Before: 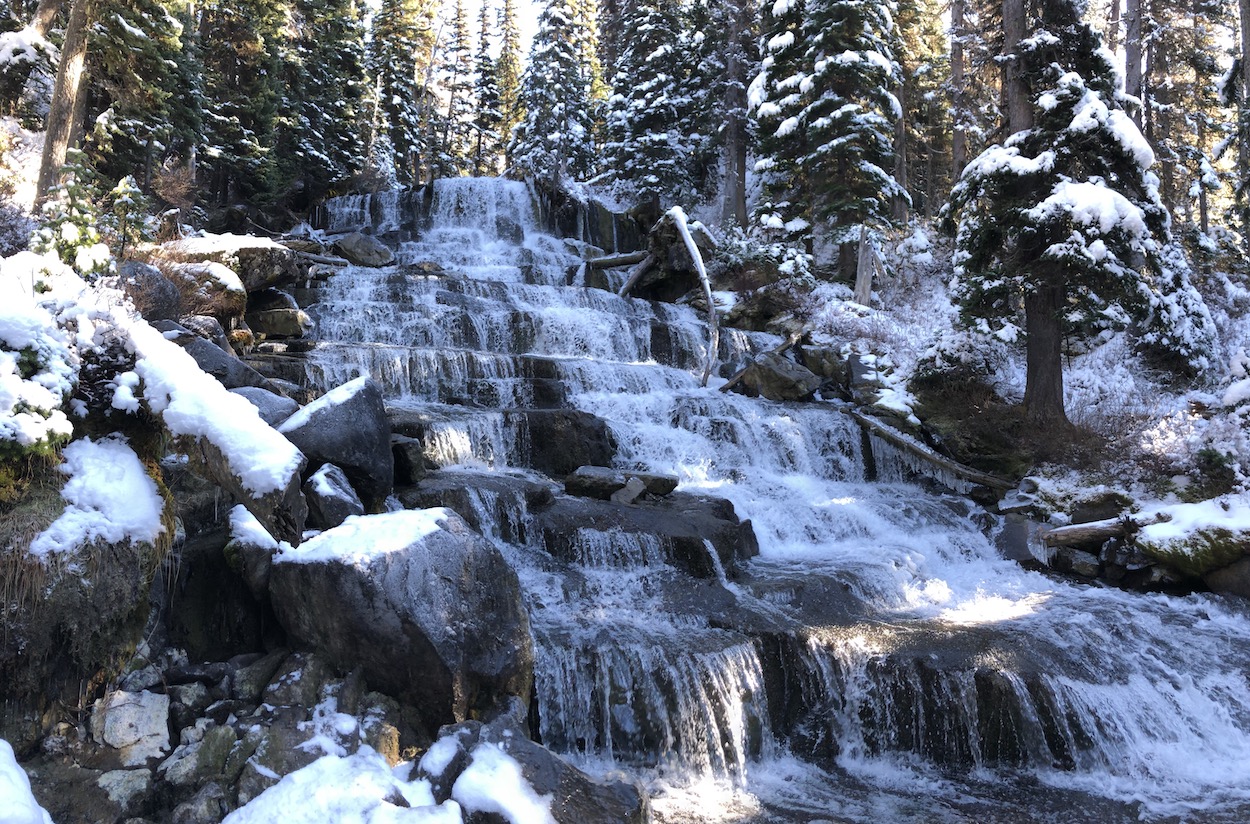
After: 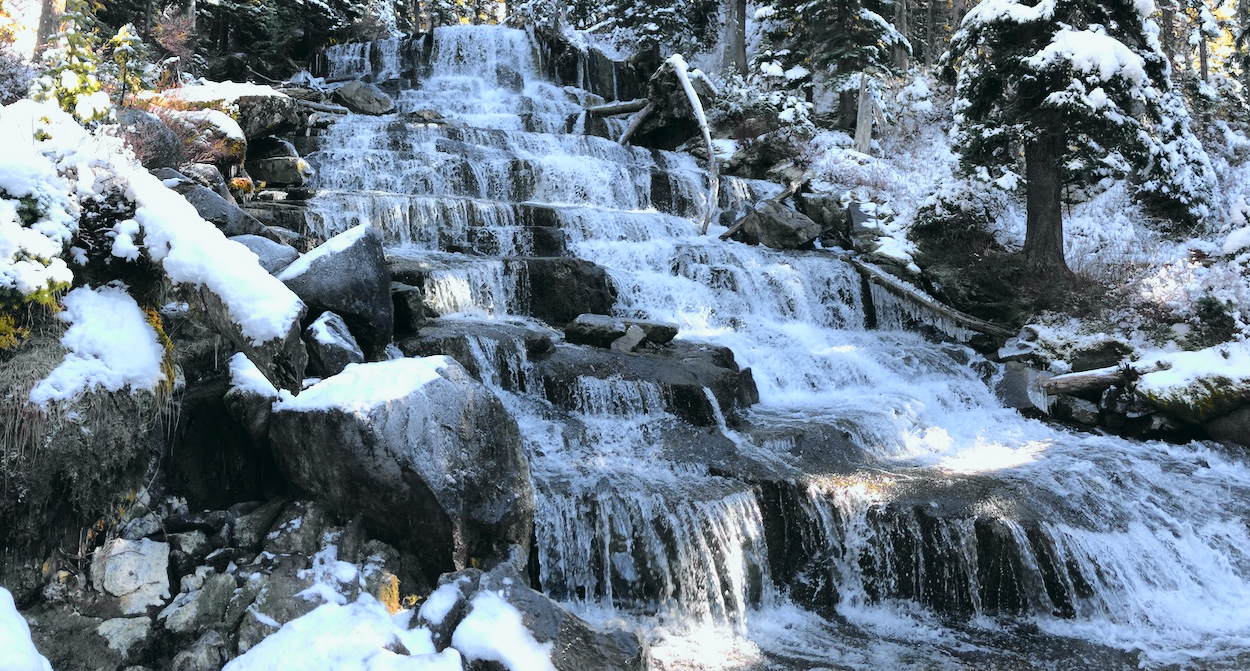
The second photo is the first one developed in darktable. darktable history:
crop and rotate: top 18.507%
tone curve: curves: ch0 [(0, 0.015) (0.084, 0.074) (0.162, 0.165) (0.304, 0.382) (0.466, 0.576) (0.654, 0.741) (0.848, 0.906) (0.984, 0.963)]; ch1 [(0, 0) (0.34, 0.235) (0.46, 0.46) (0.515, 0.502) (0.553, 0.567) (0.764, 0.815) (1, 1)]; ch2 [(0, 0) (0.44, 0.458) (0.479, 0.492) (0.524, 0.507) (0.547, 0.579) (0.673, 0.712) (1, 1)], color space Lab, independent channels, preserve colors none
